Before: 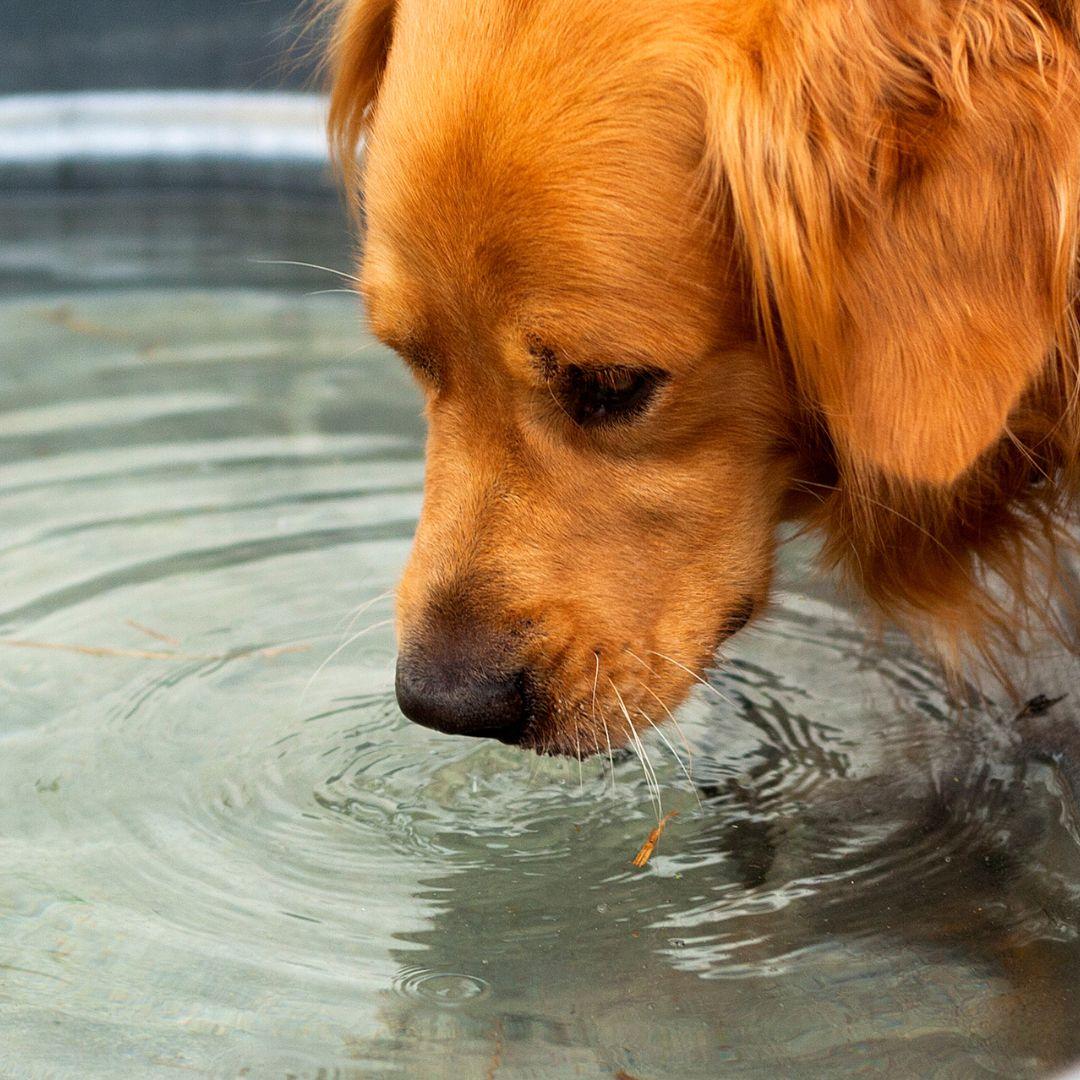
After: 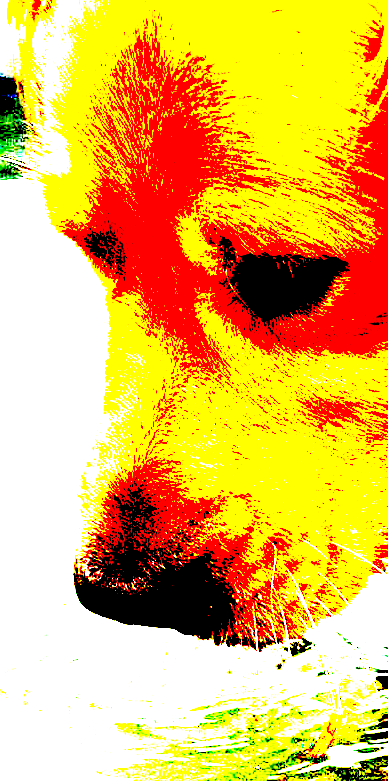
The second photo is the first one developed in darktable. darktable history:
crop and rotate: left 29.893%, top 10.275%, right 34.175%, bottom 17.373%
exposure: black level correction 0.1, exposure 3.08 EV, compensate highlight preservation false
